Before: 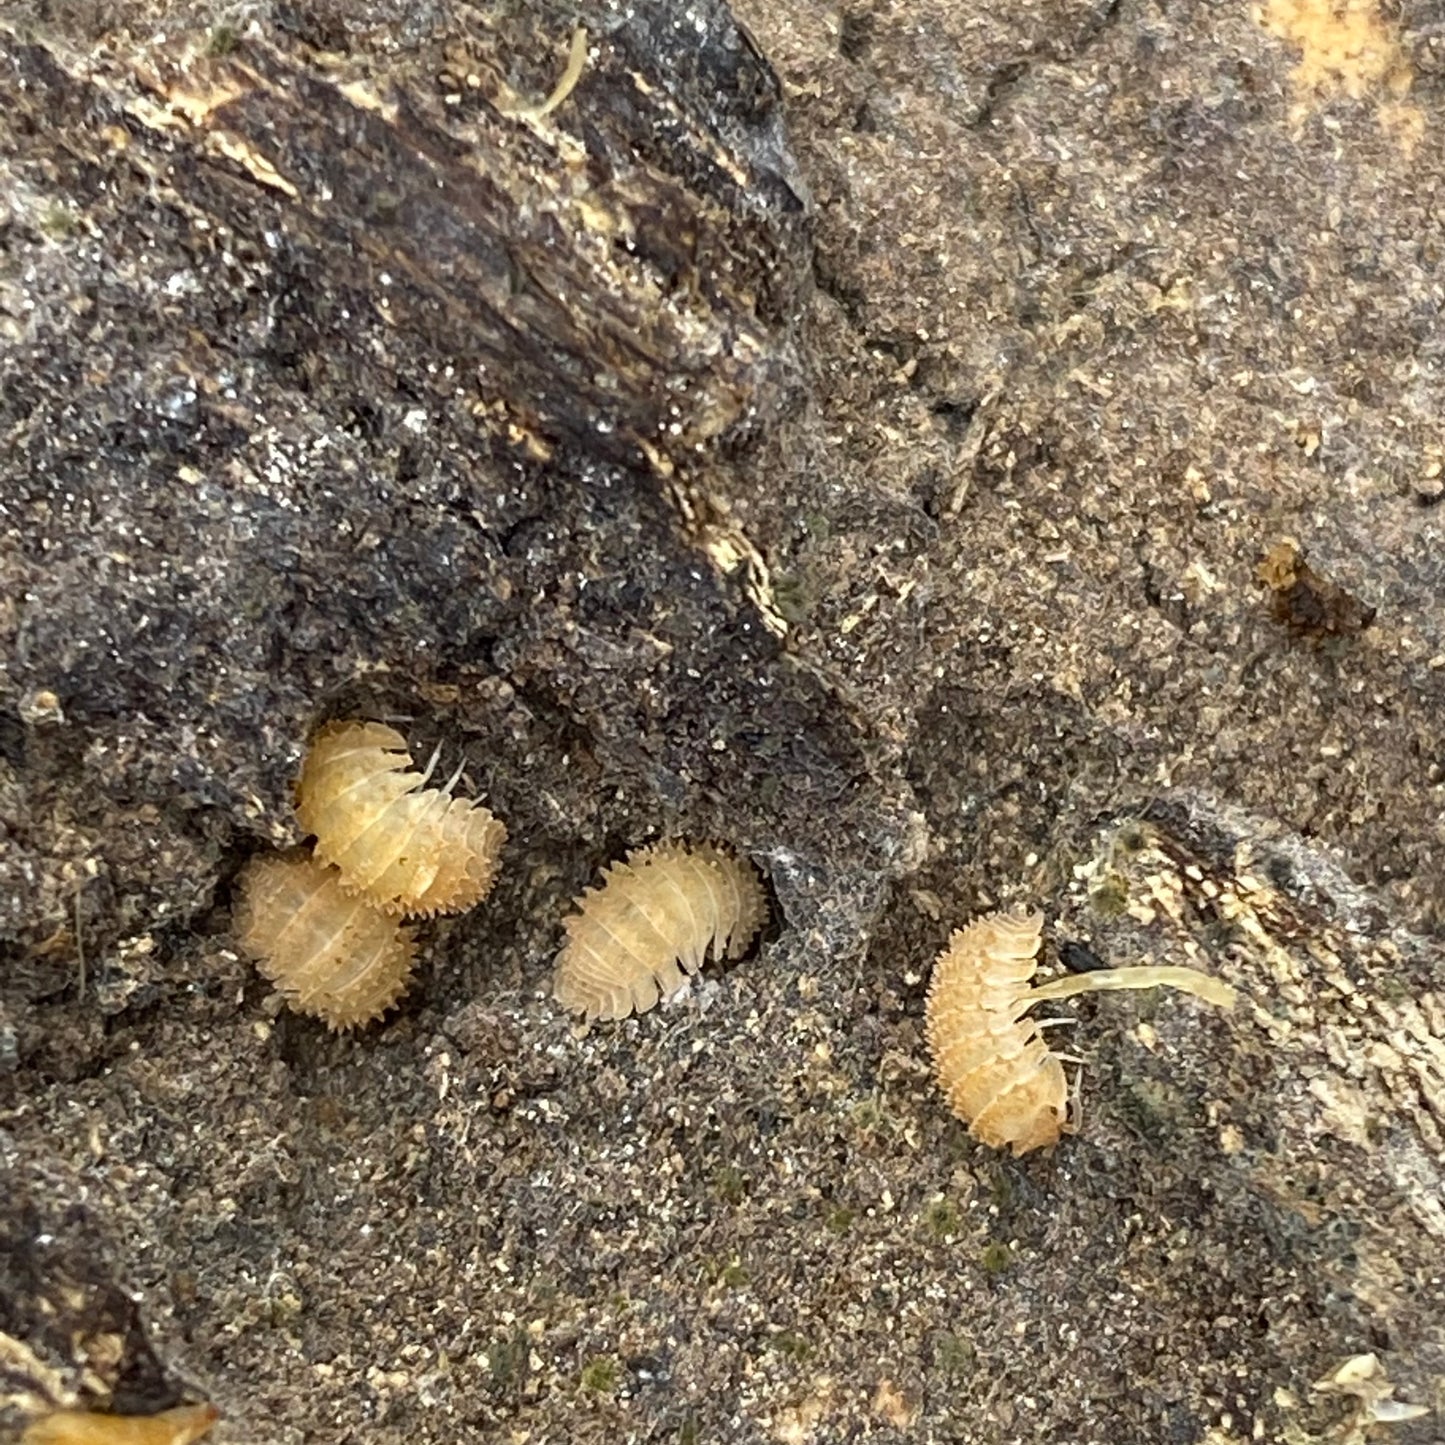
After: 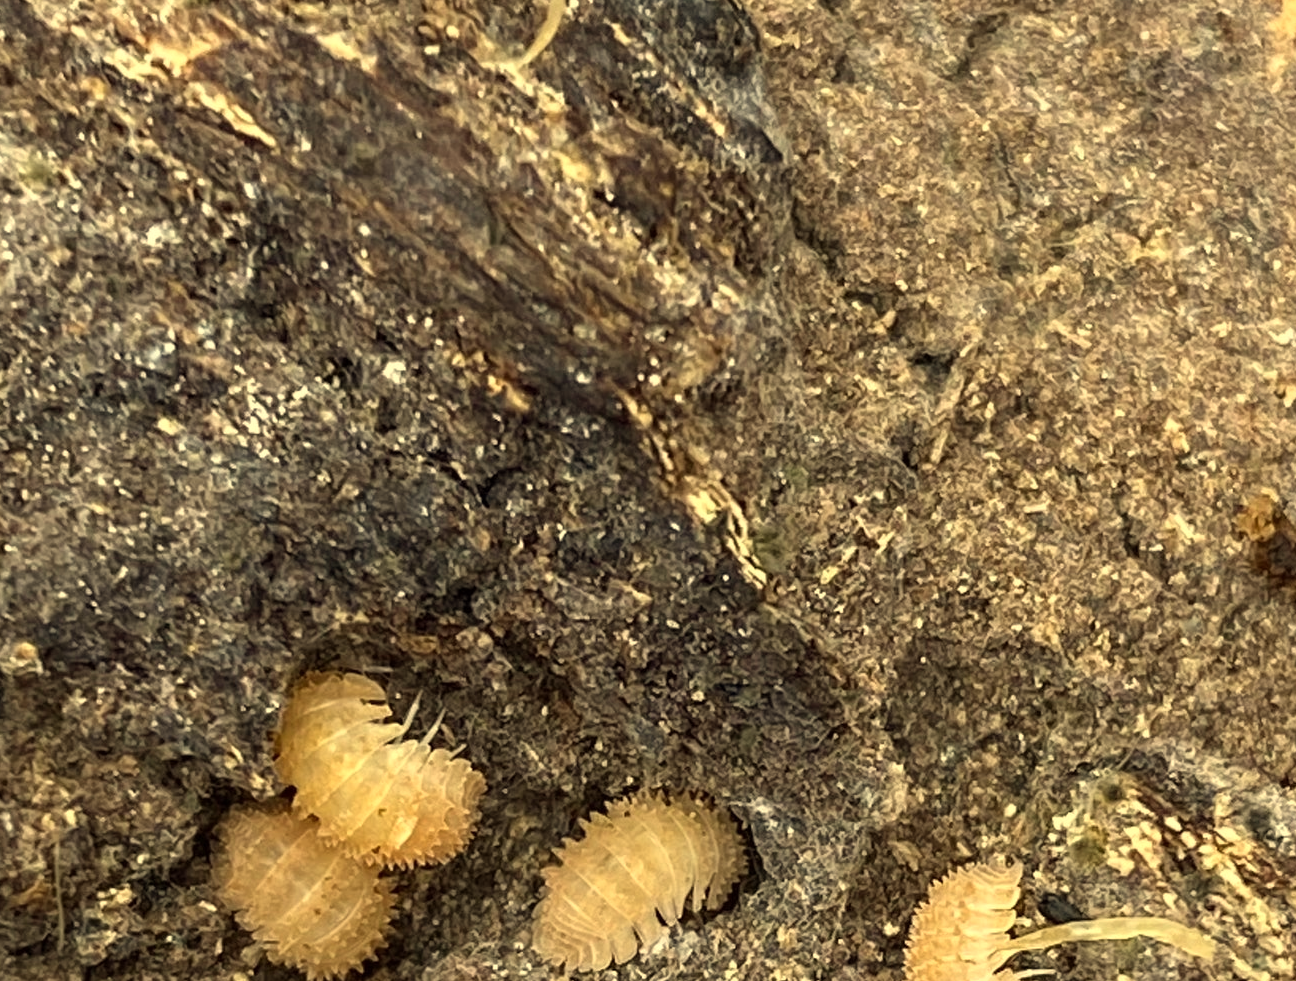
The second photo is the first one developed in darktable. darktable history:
crop: left 1.509%, top 3.452%, right 7.696%, bottom 28.452%
white balance: red 1.08, blue 0.791
